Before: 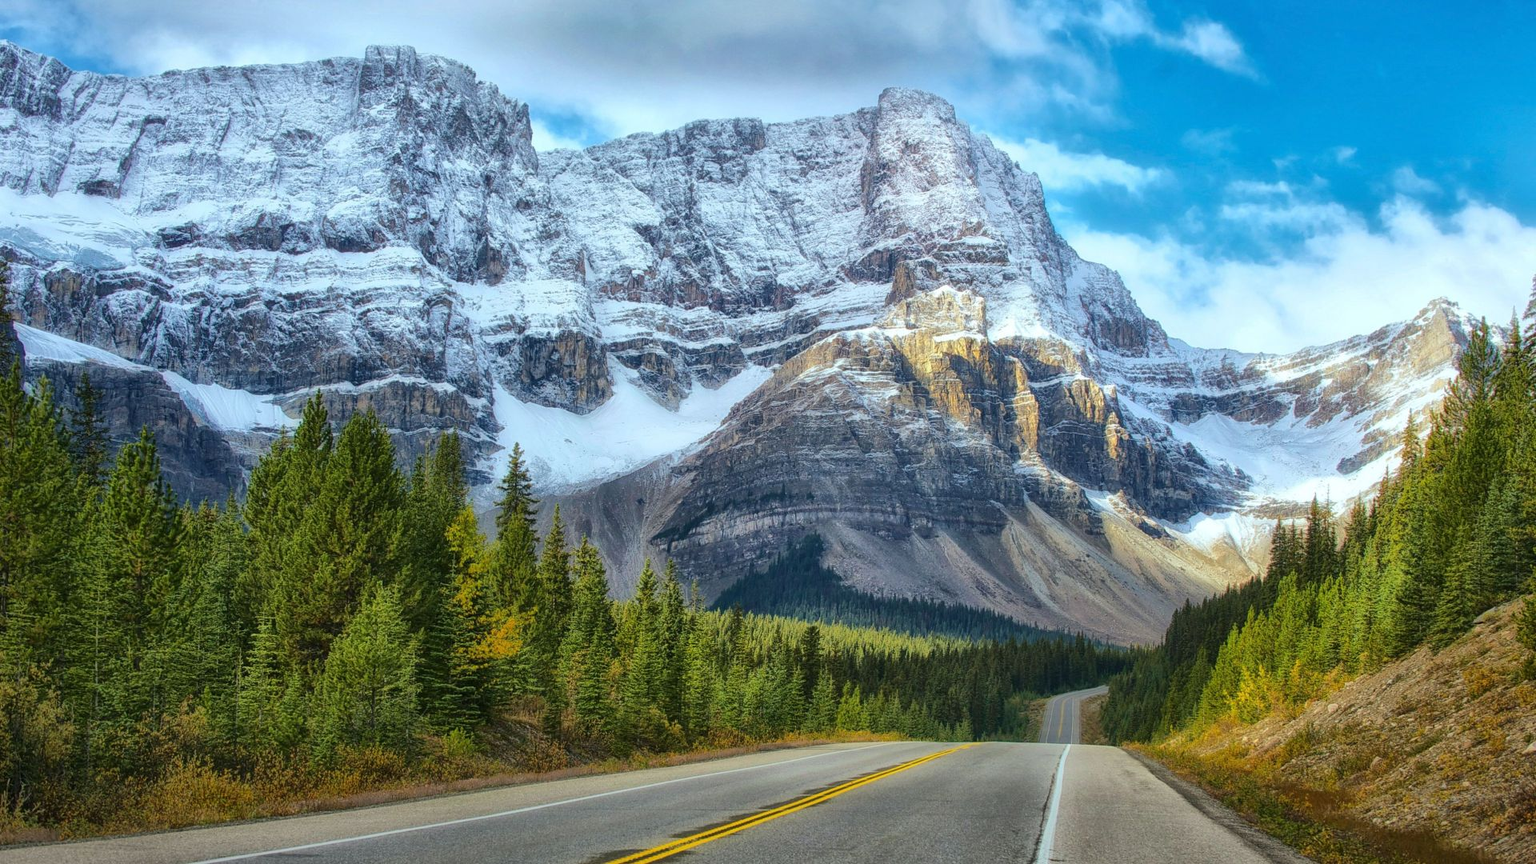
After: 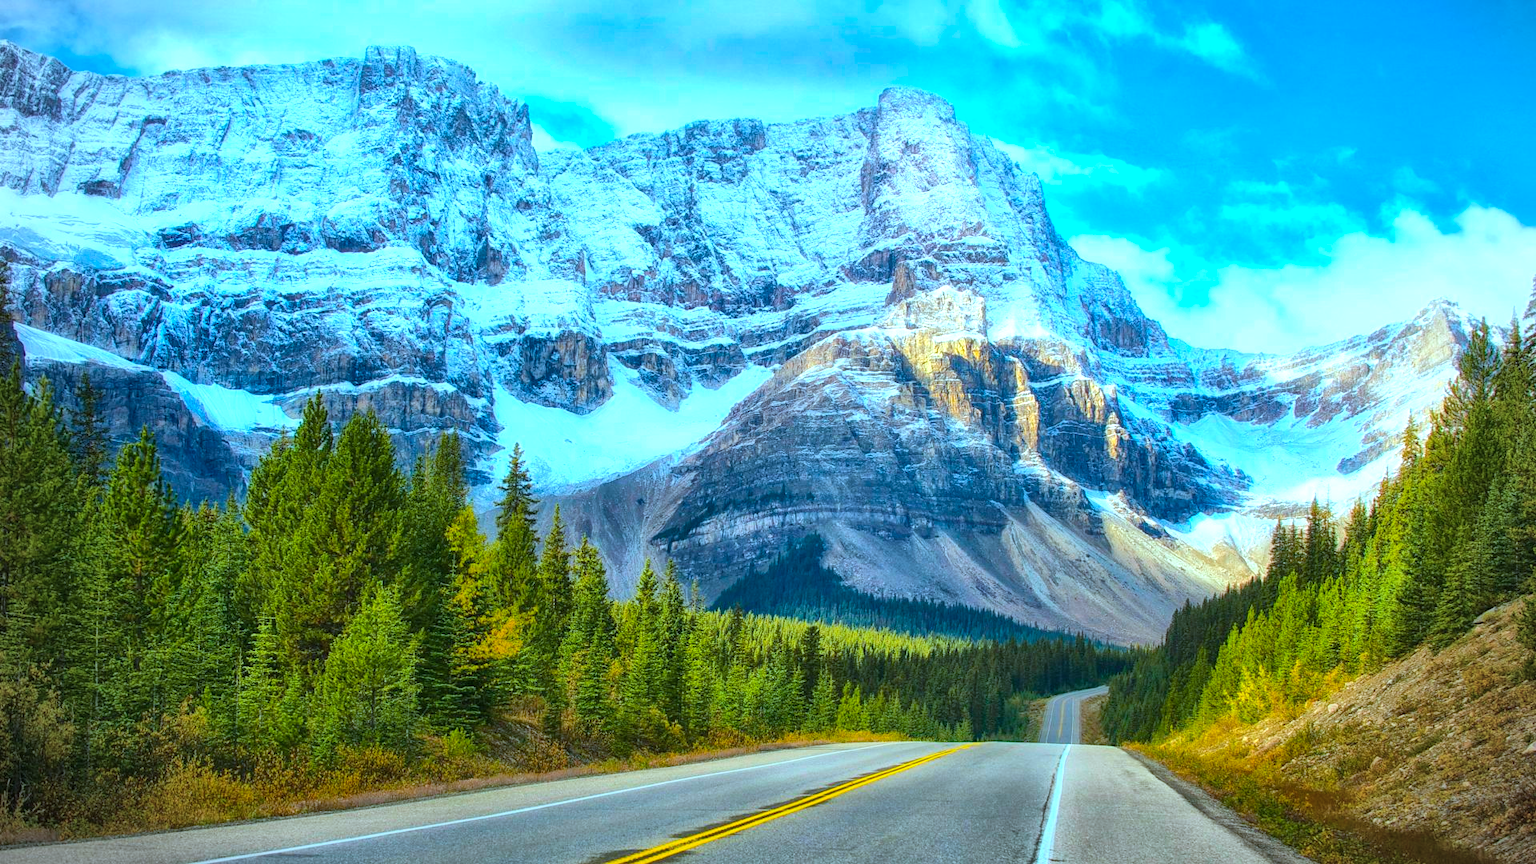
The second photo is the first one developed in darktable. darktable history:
exposure: exposure 0.6 EV, compensate highlight preservation false
color balance rgb: perceptual saturation grading › global saturation 40%, global vibrance 15%
color correction: highlights a* -9.73, highlights b* -21.22
vignetting: on, module defaults
